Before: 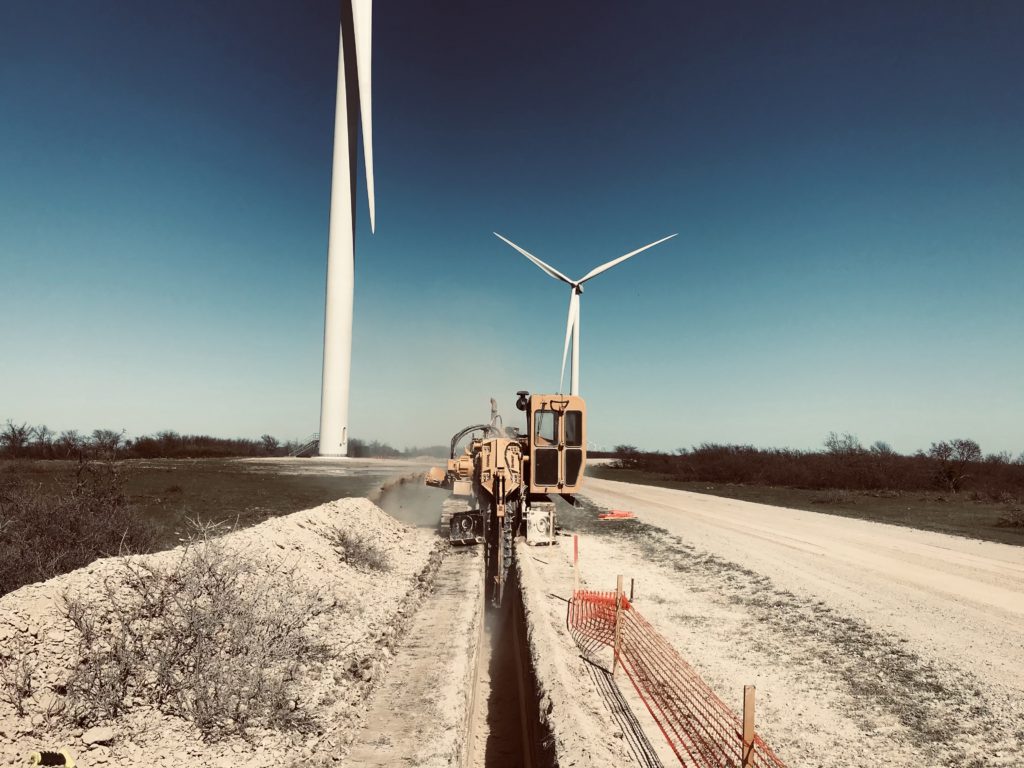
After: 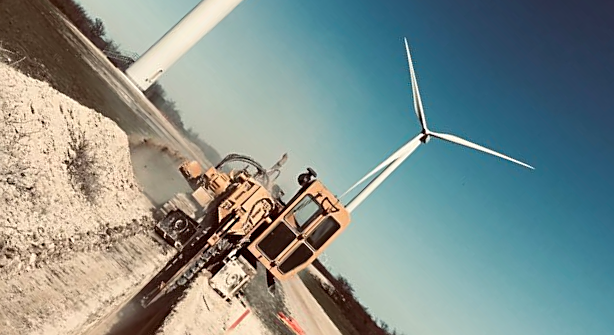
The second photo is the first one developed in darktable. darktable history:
crop and rotate: angle -44.95°, top 16.255%, right 0.96%, bottom 11.607%
sharpen: on, module defaults
